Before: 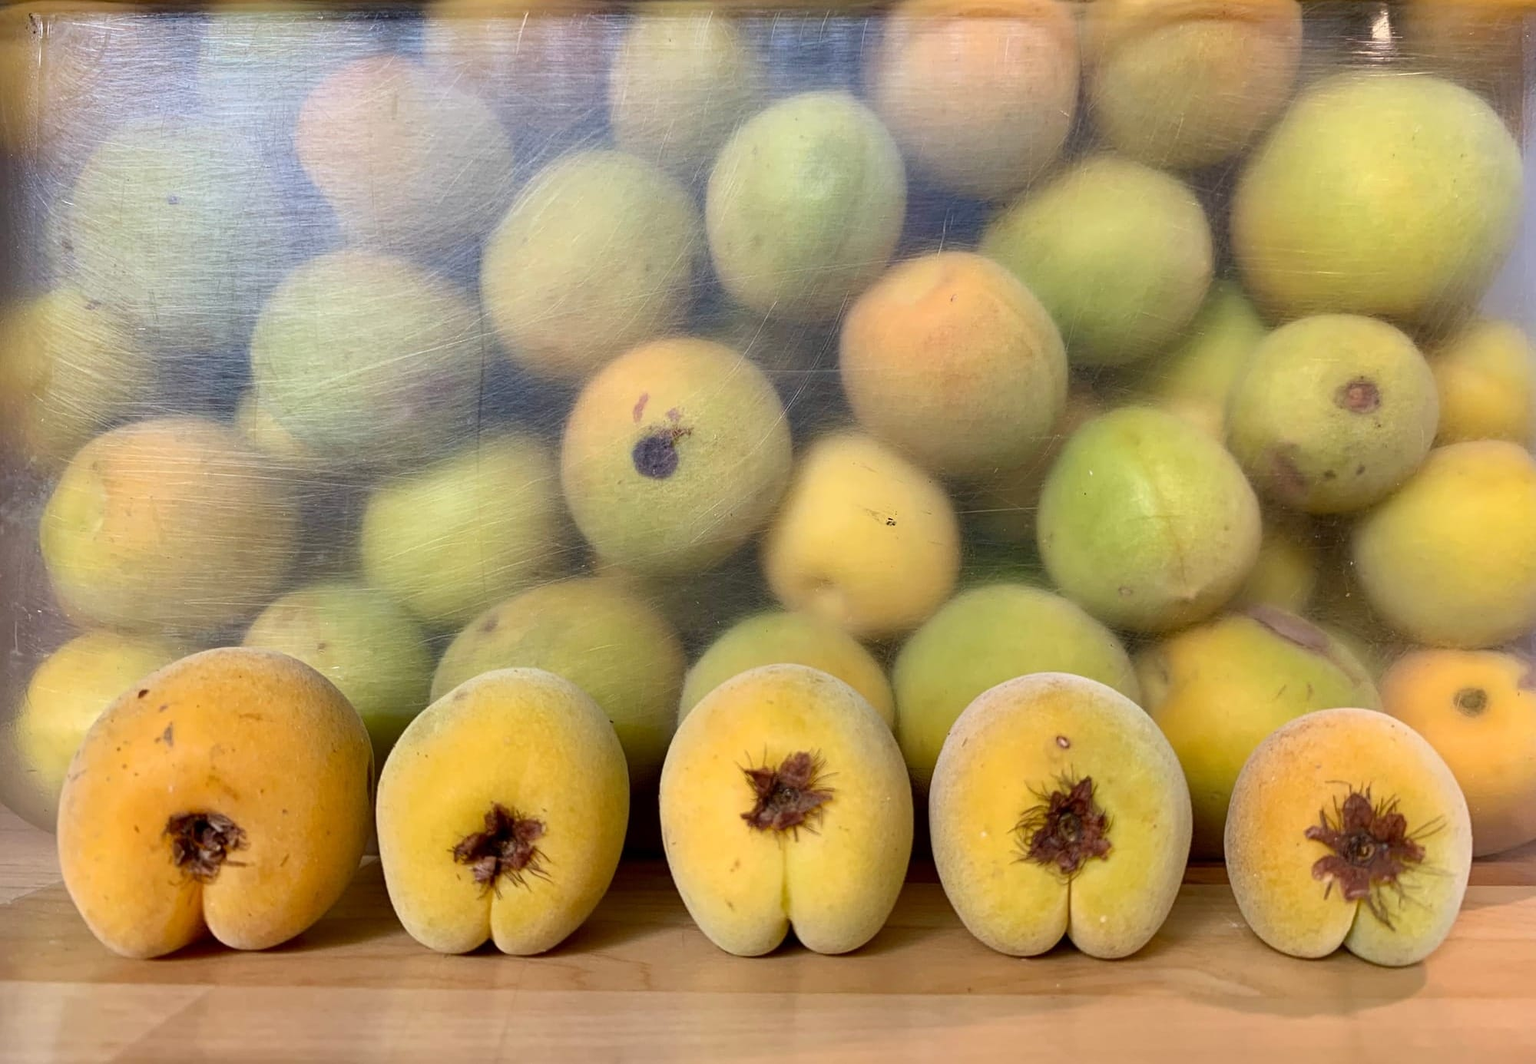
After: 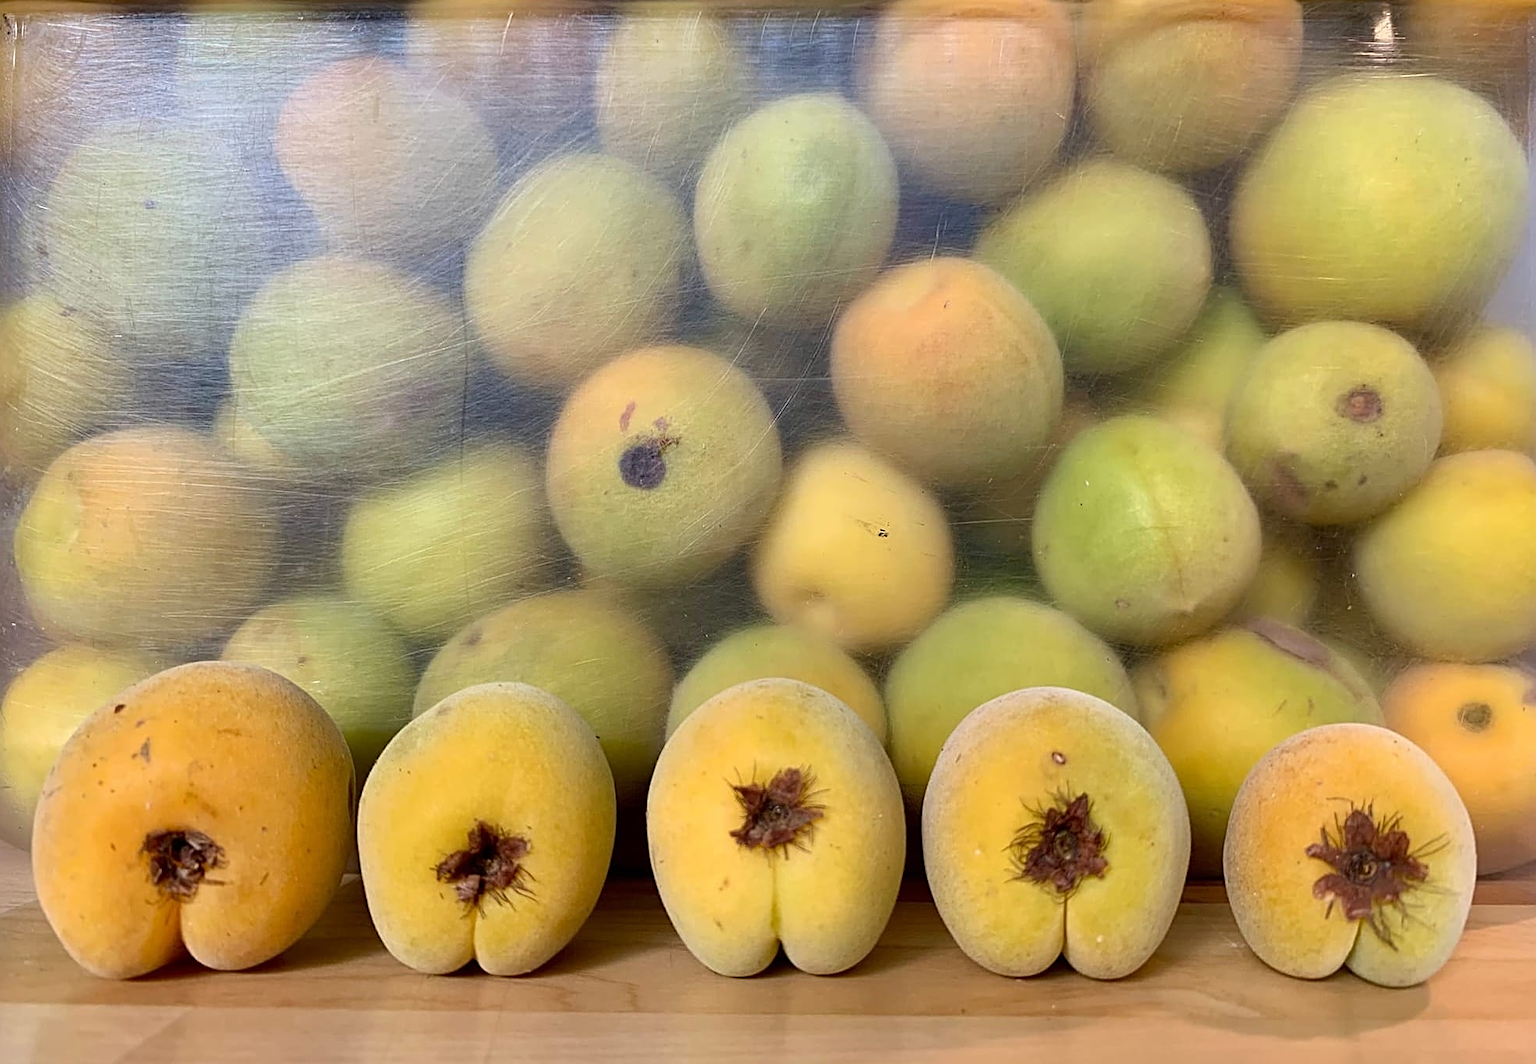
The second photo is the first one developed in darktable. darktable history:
crop: left 1.743%, right 0.268%, bottom 2.011%
sharpen: on, module defaults
